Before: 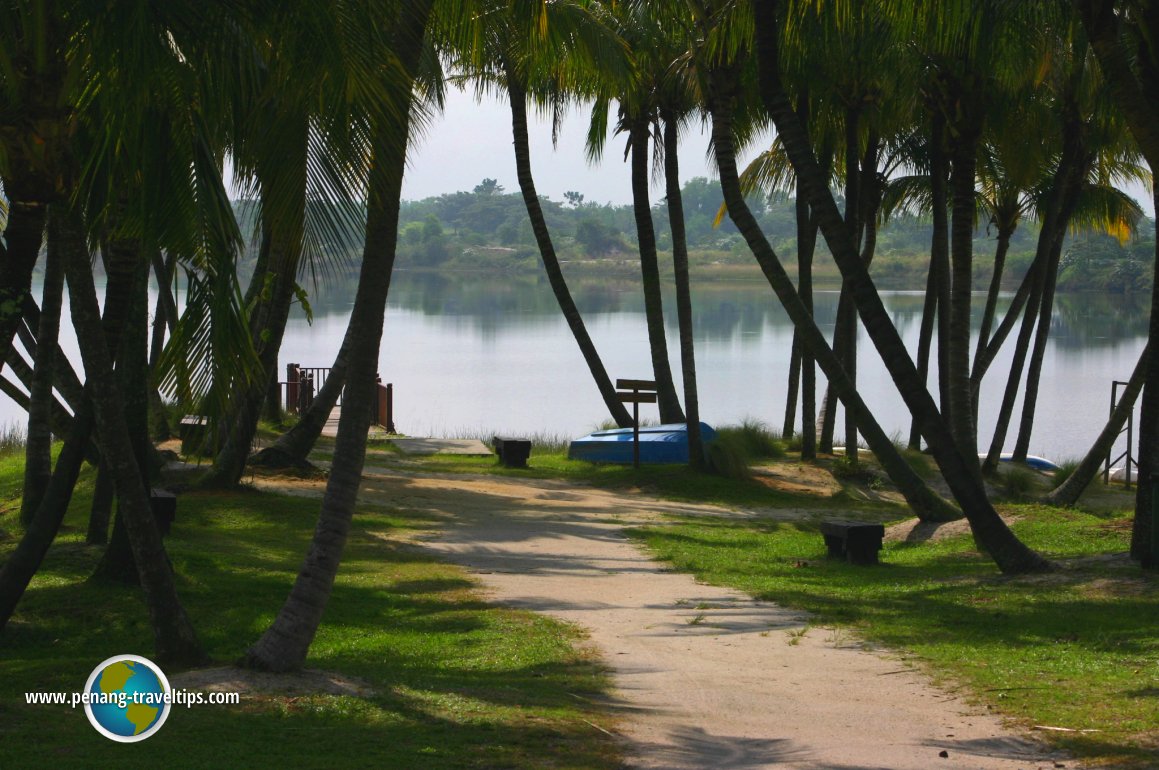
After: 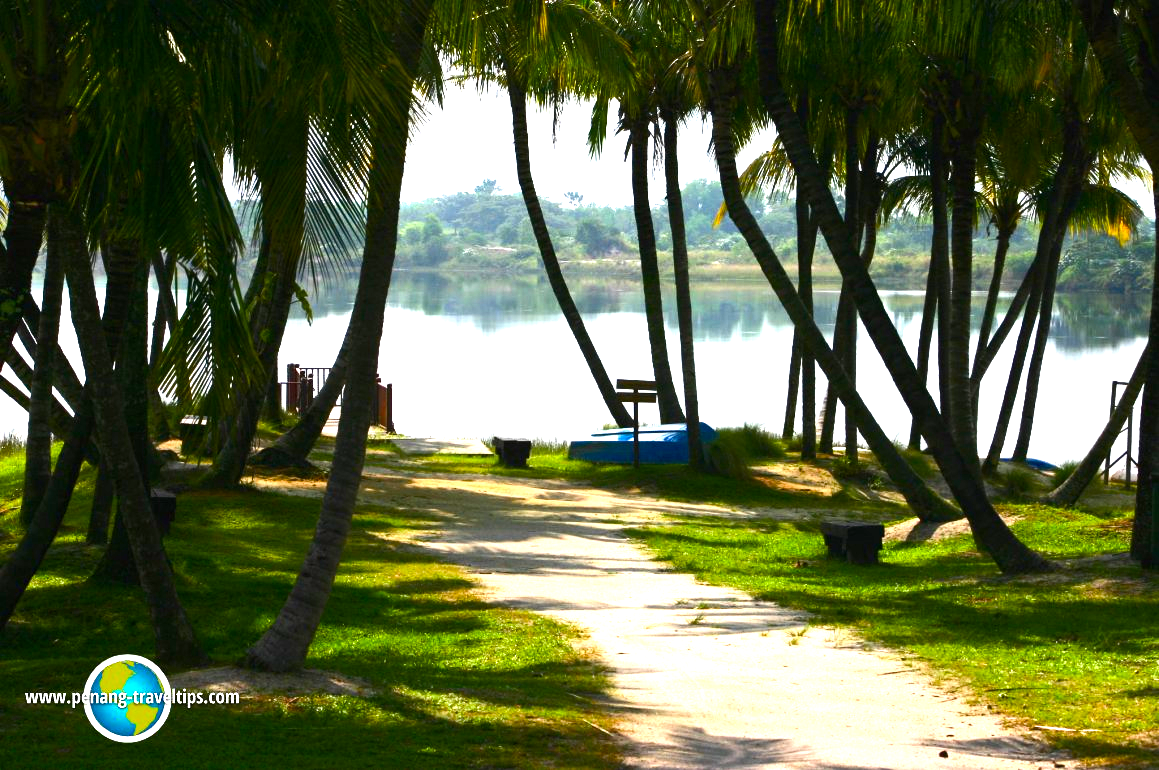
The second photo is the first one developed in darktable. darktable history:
contrast brightness saturation: contrast 0.099, brightness 0.035, saturation 0.091
exposure: black level correction 0.003, exposure 0.388 EV, compensate highlight preservation false
color balance rgb: perceptual saturation grading › global saturation 20%, perceptual saturation grading › highlights -50.517%, perceptual saturation grading › shadows 30.85%, perceptual brilliance grading › highlights 47.896%, perceptual brilliance grading › mid-tones 23.036%, perceptual brilliance grading › shadows -6.711%, global vibrance 14.991%
